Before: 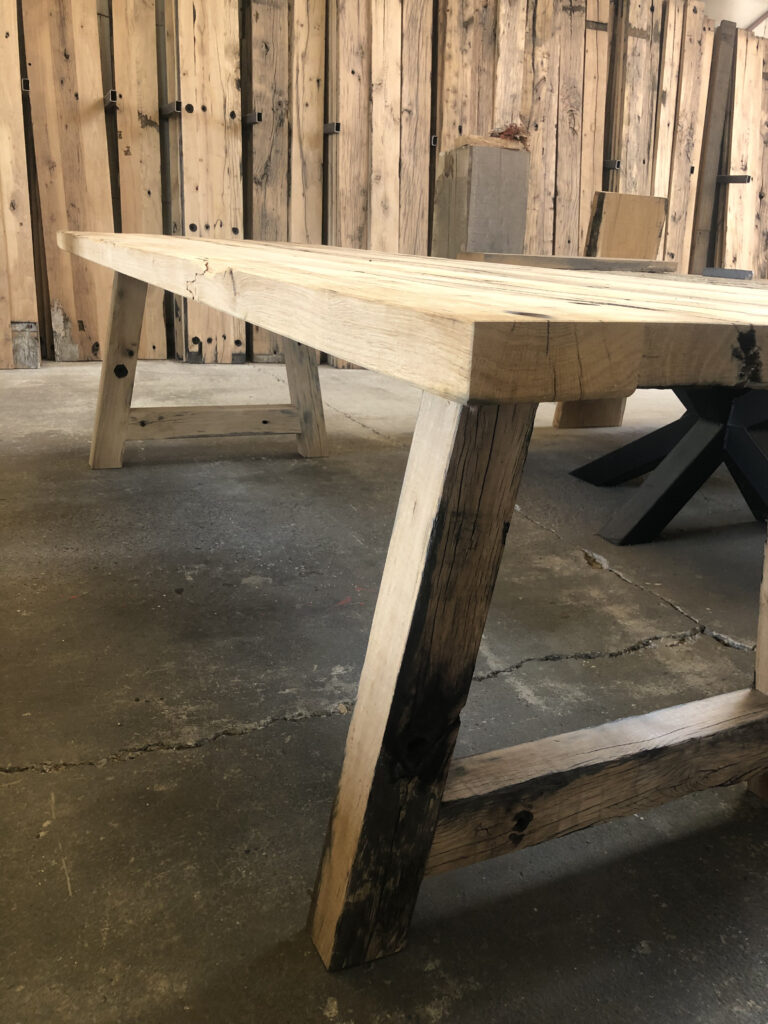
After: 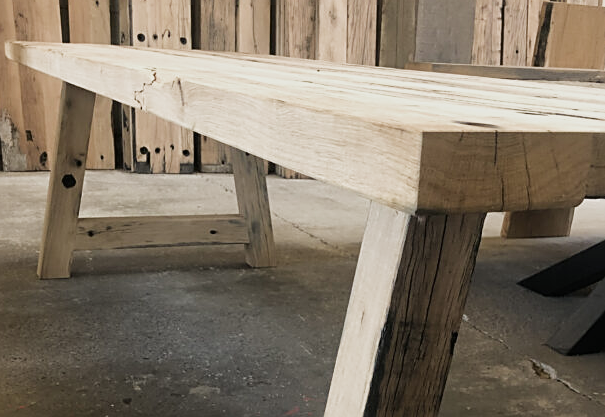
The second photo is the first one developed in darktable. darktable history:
sharpen: on, module defaults
filmic rgb: black relative exposure -14.1 EV, white relative exposure 3.35 EV, hardness 7.9, contrast 0.998, color science v4 (2020)
crop: left 6.804%, top 18.576%, right 14.358%, bottom 40.617%
